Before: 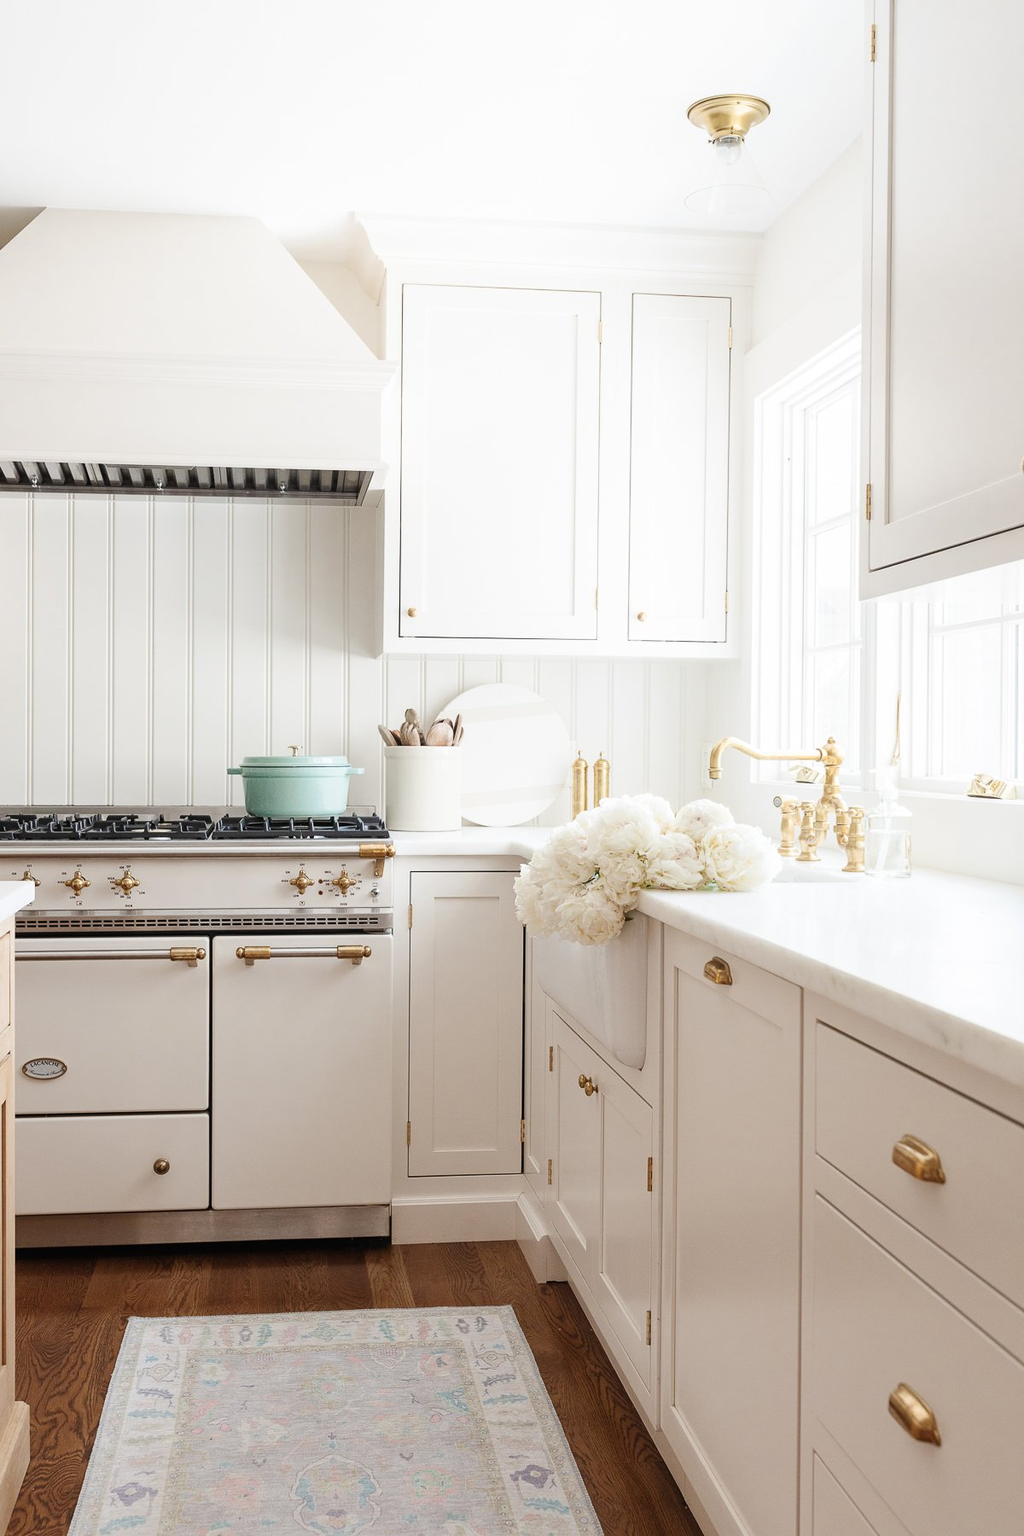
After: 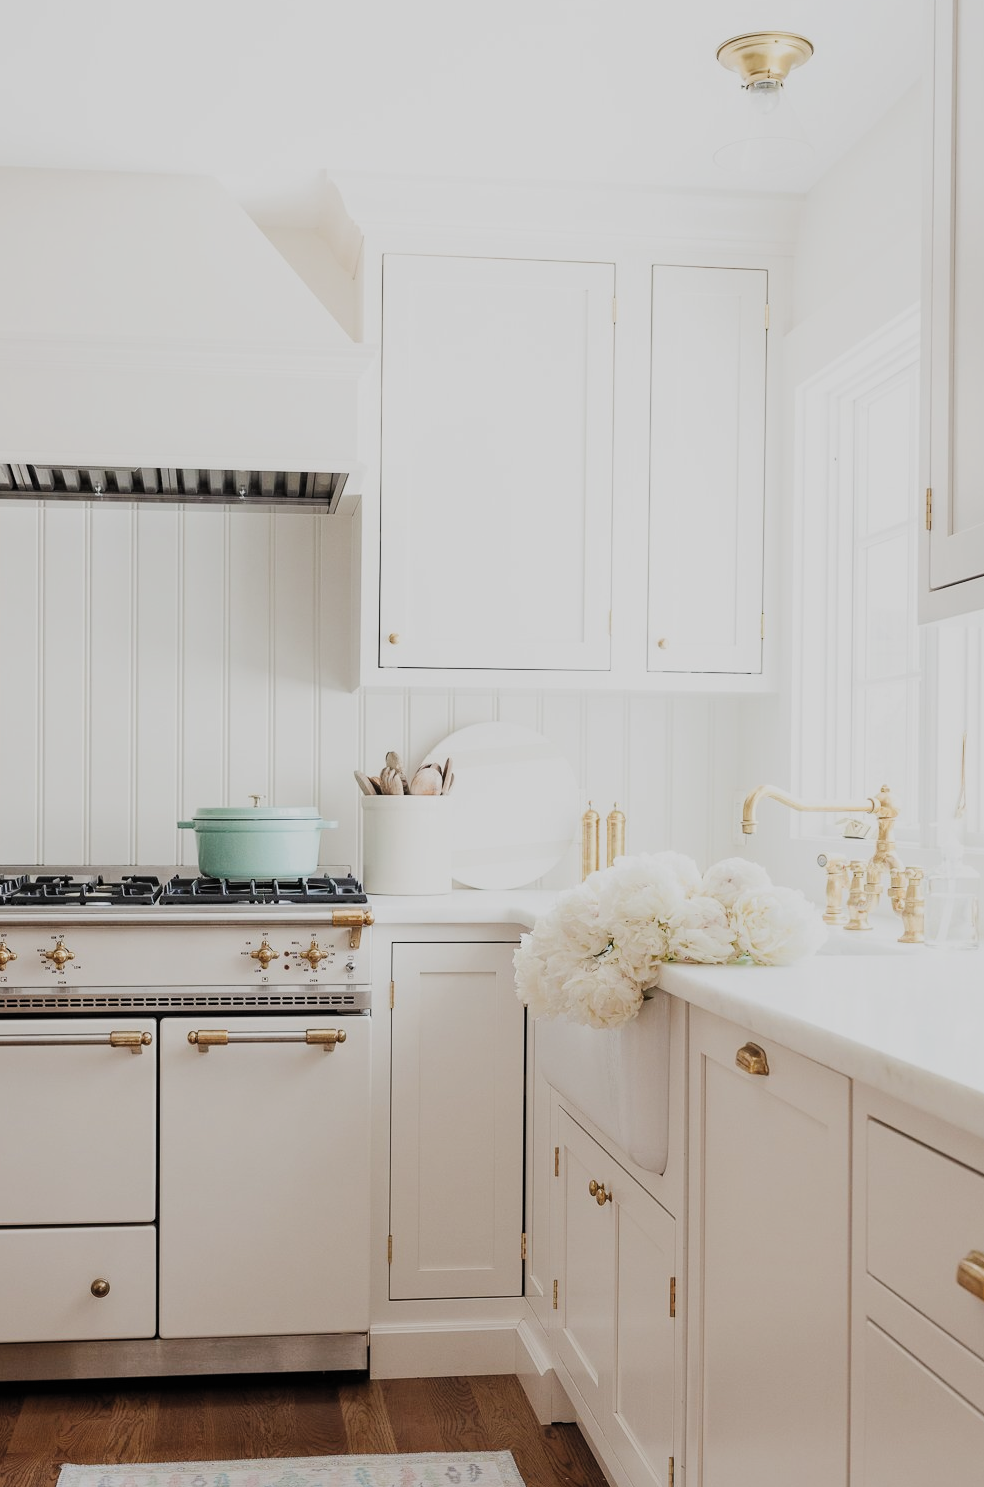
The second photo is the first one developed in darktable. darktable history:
filmic rgb: black relative exposure -8.02 EV, white relative exposure 3.88 EV, threshold 3.06 EV, hardness 4.27, color science v5 (2021), contrast in shadows safe, contrast in highlights safe, enable highlight reconstruction true
crop and rotate: left 7.431%, top 4.423%, right 10.539%, bottom 12.954%
